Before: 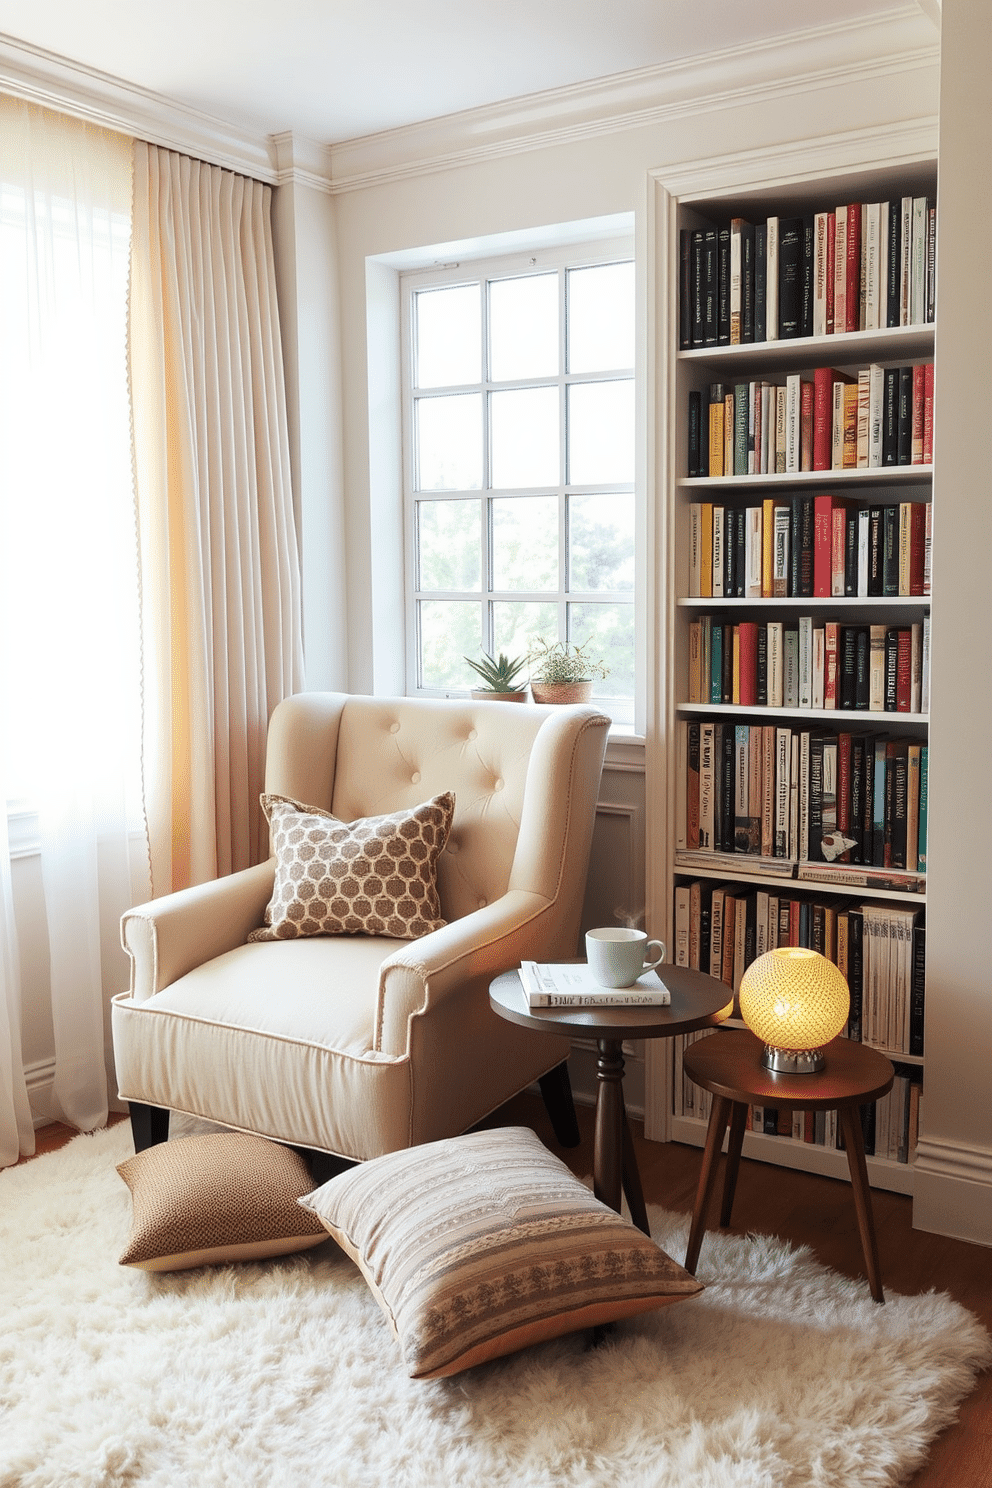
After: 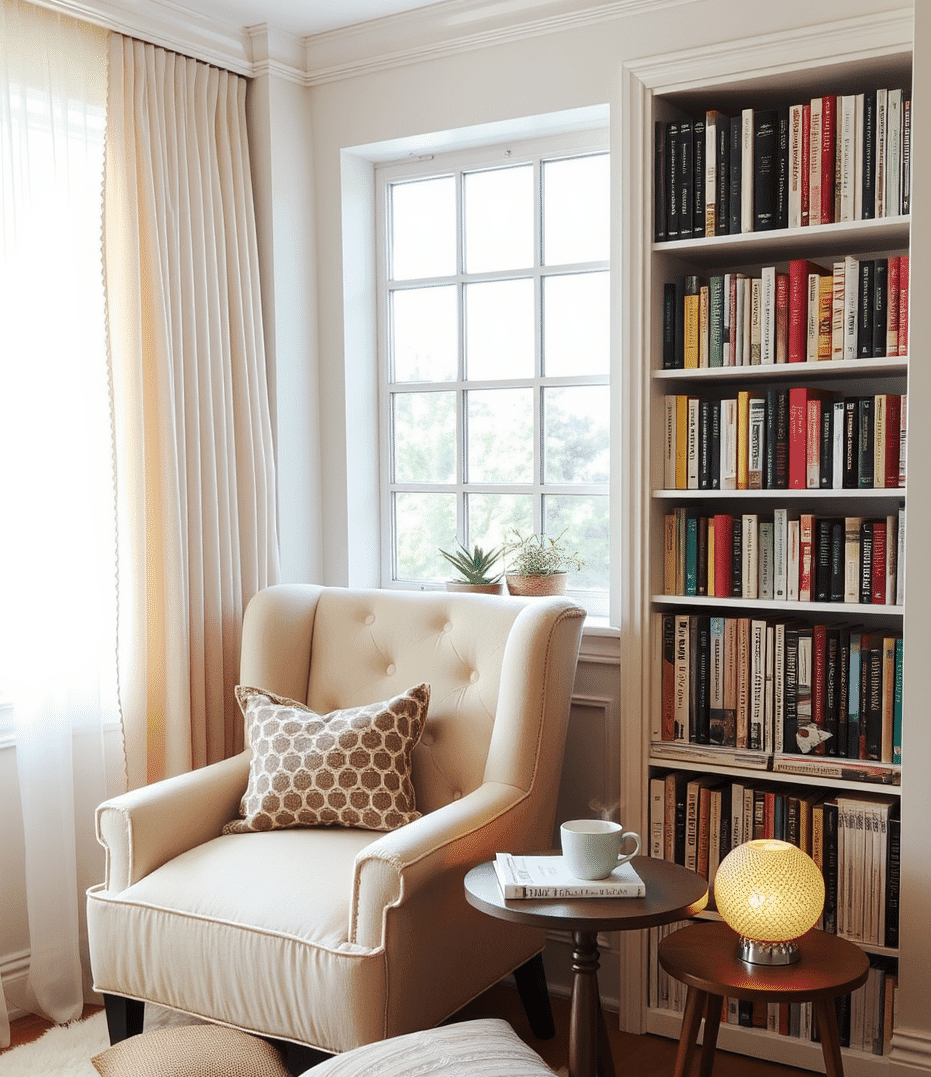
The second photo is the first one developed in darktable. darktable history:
base curve: curves: ch0 [(0, 0) (0.262, 0.32) (0.722, 0.705) (1, 1)], preserve colors none
crop: left 2.606%, top 7.26%, right 3.47%, bottom 20.319%
tone curve: curves: ch0 [(0, 0) (0.405, 0.351) (1, 1)], color space Lab, independent channels, preserve colors none
